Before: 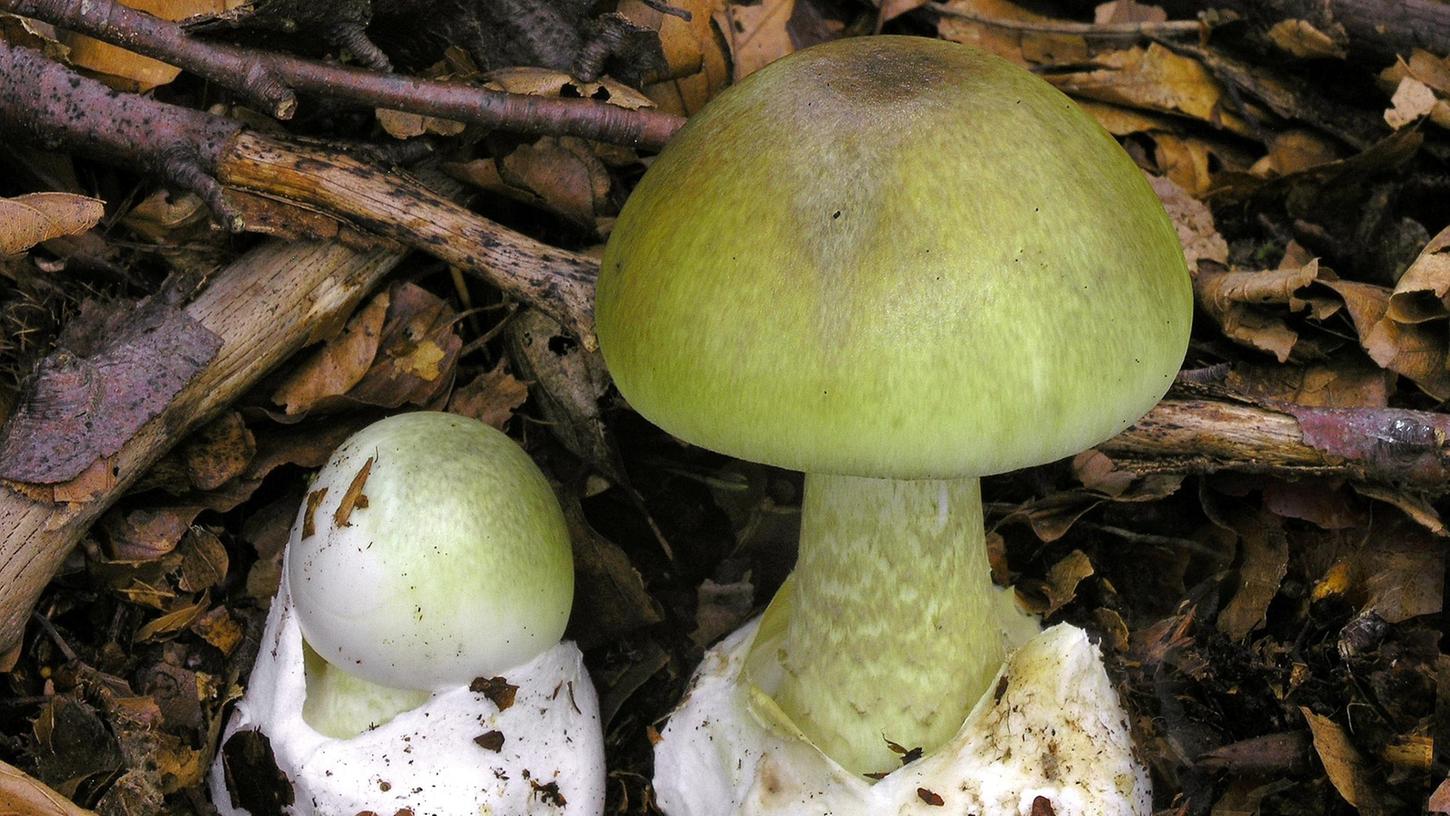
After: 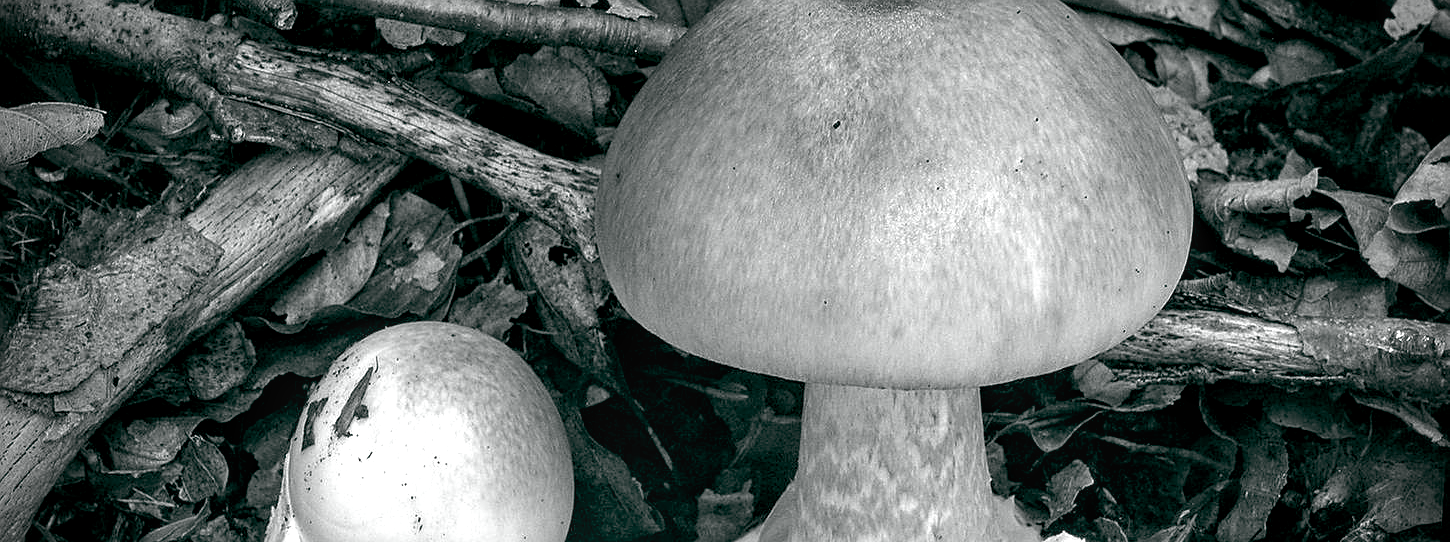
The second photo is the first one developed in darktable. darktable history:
vignetting: brightness -0.997, saturation 0.496
exposure: black level correction 0, exposure 1 EV, compensate exposure bias true, compensate highlight preservation false
sharpen: on, module defaults
local contrast: on, module defaults
color calibration: output gray [0.246, 0.254, 0.501, 0], x 0.331, y 0.346, temperature 5658.53 K
crop: top 11.149%, bottom 22.35%
color balance rgb: global offset › luminance -0.346%, global offset › chroma 0.117%, global offset › hue 162.25°, perceptual saturation grading › global saturation 0.53%, perceptual saturation grading › highlights -19.775%, perceptual saturation grading › shadows 19.683%
